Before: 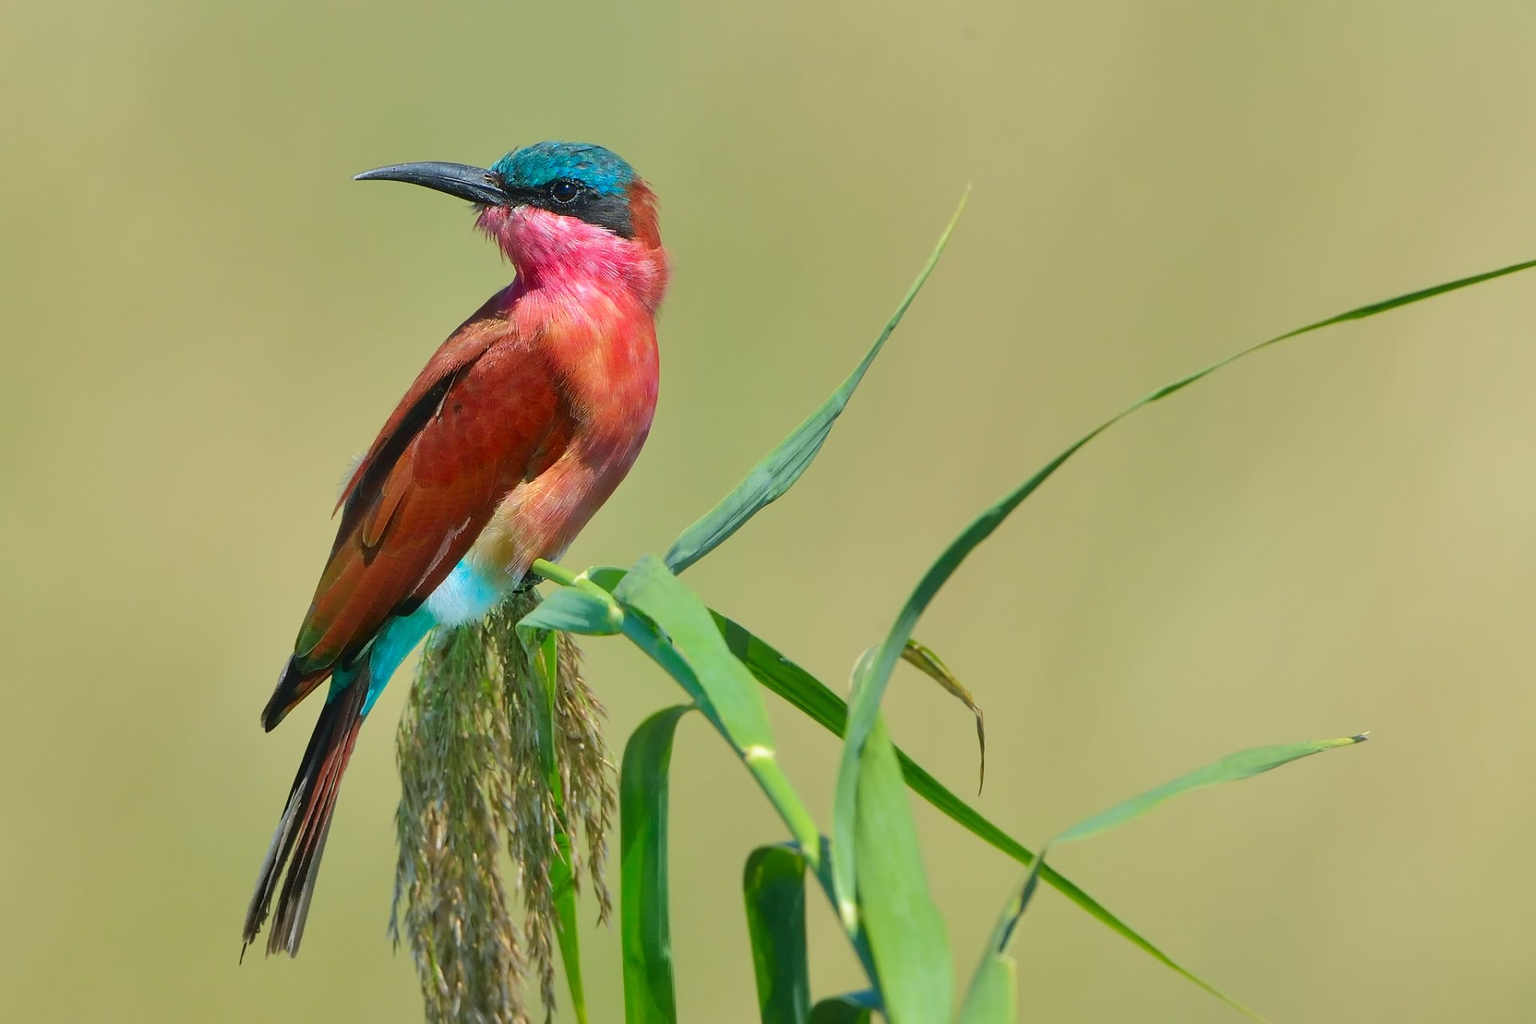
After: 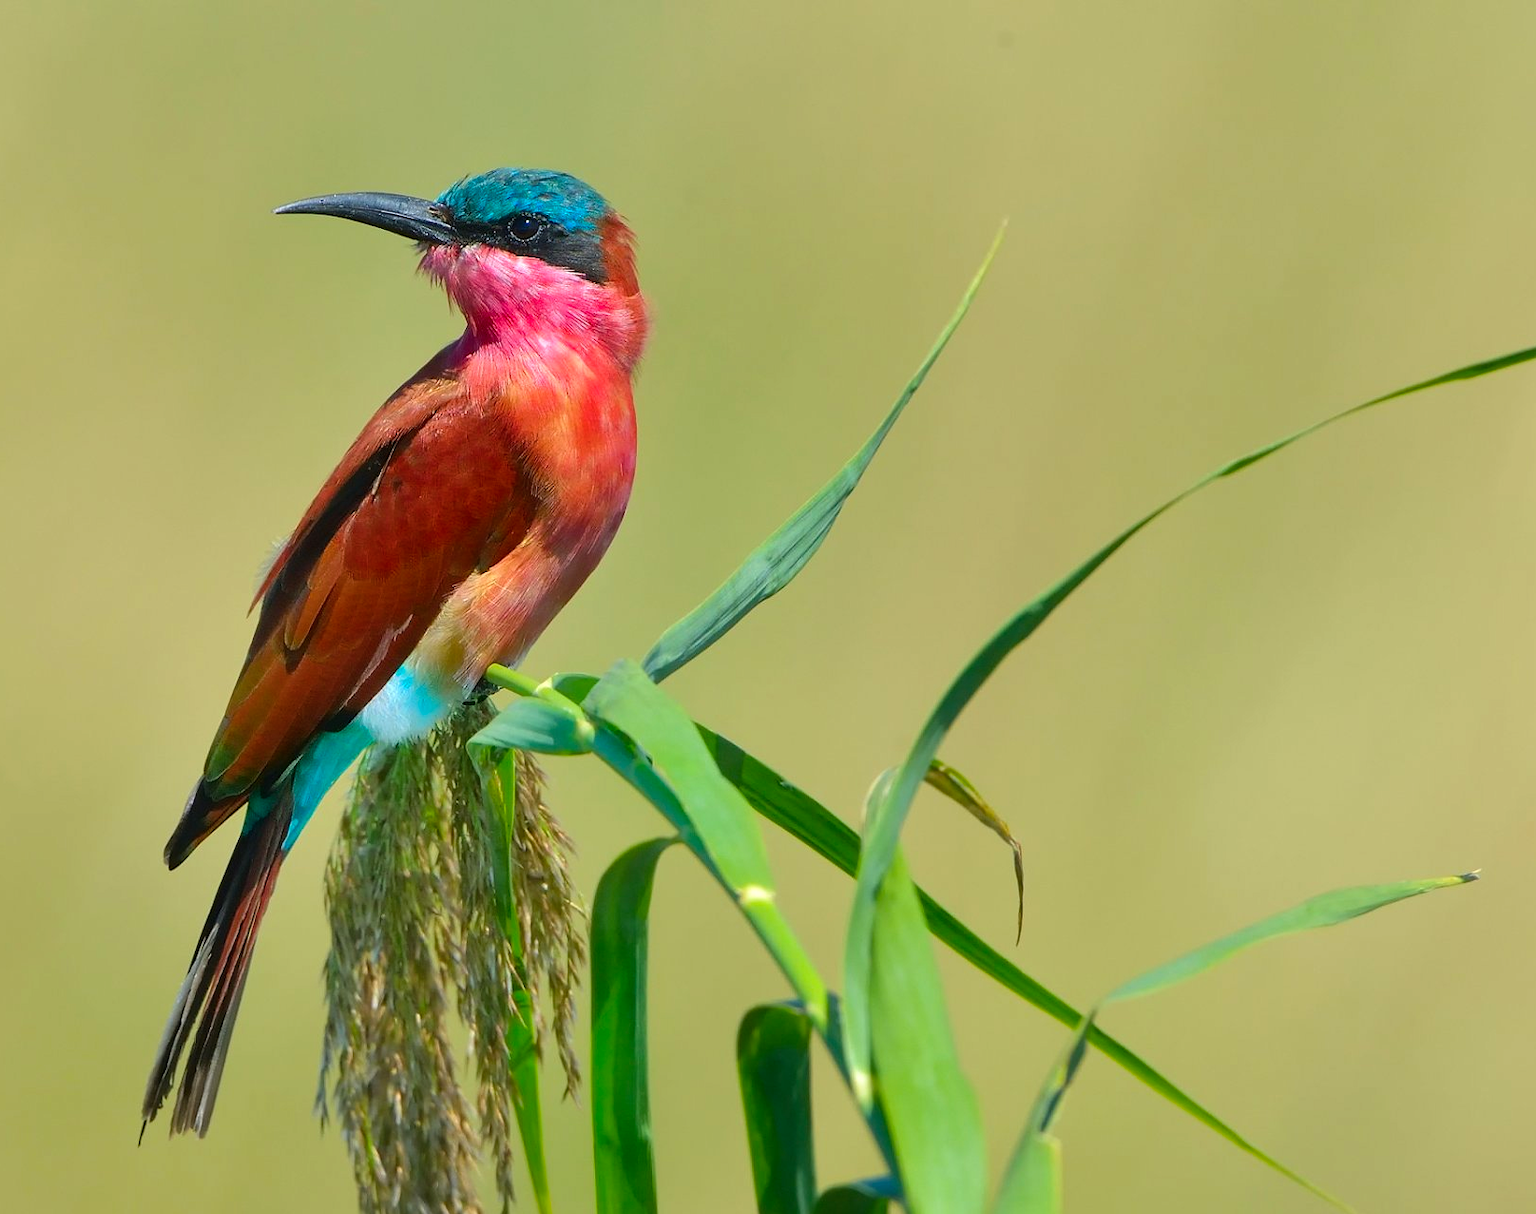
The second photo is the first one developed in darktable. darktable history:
crop: left 8.026%, right 7.374%
color balance rgb: linear chroma grading › shadows -3%, linear chroma grading › highlights -4%
color balance: contrast 6.48%, output saturation 113.3%
